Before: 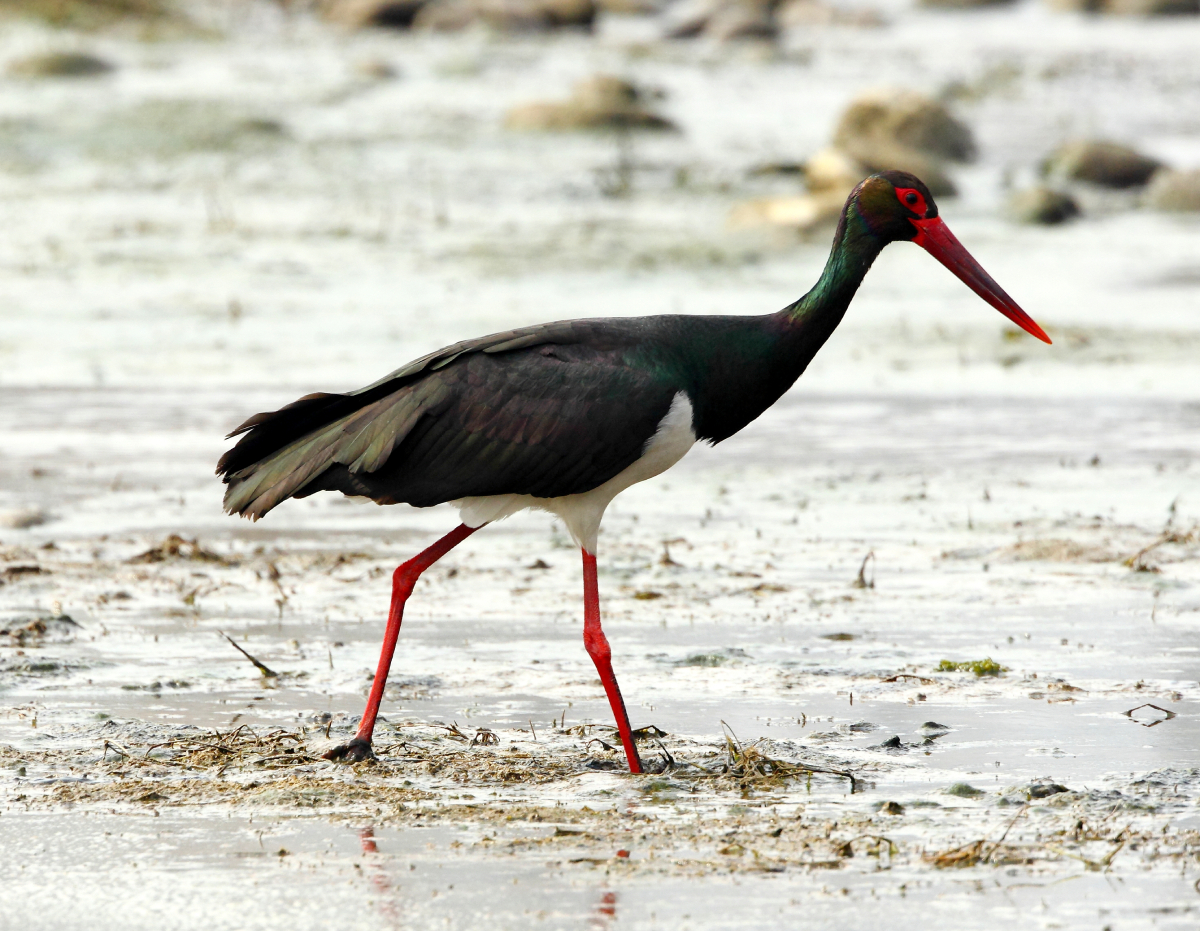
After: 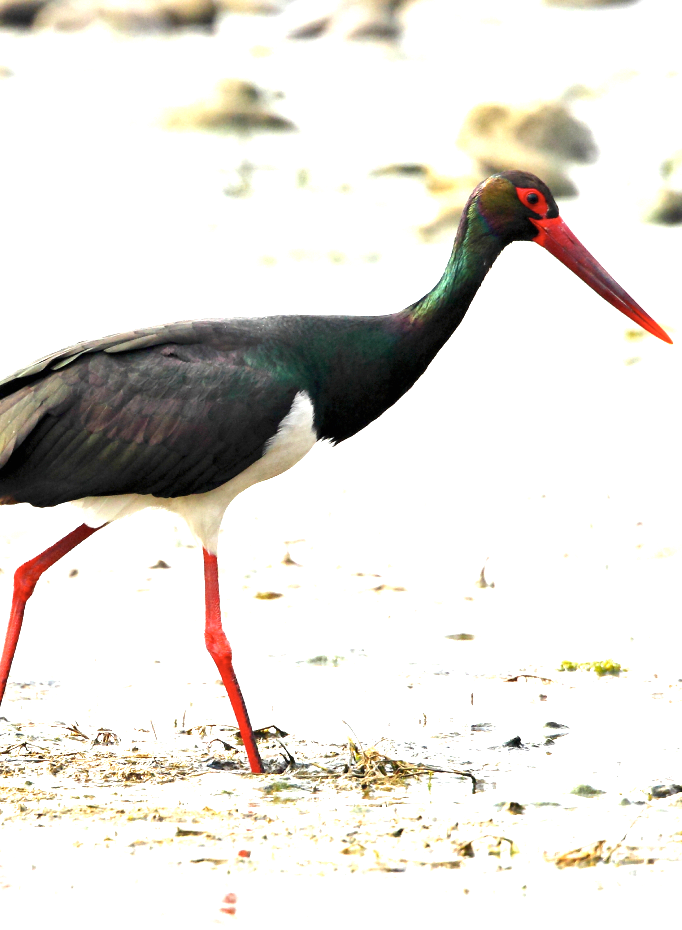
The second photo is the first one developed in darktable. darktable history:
color zones: curves: ch1 [(0.077, 0.436) (0.25, 0.5) (0.75, 0.5)]
exposure: black level correction 0, exposure 1.41 EV, compensate highlight preservation false
crop: left 31.591%, top 0%, right 11.495%
